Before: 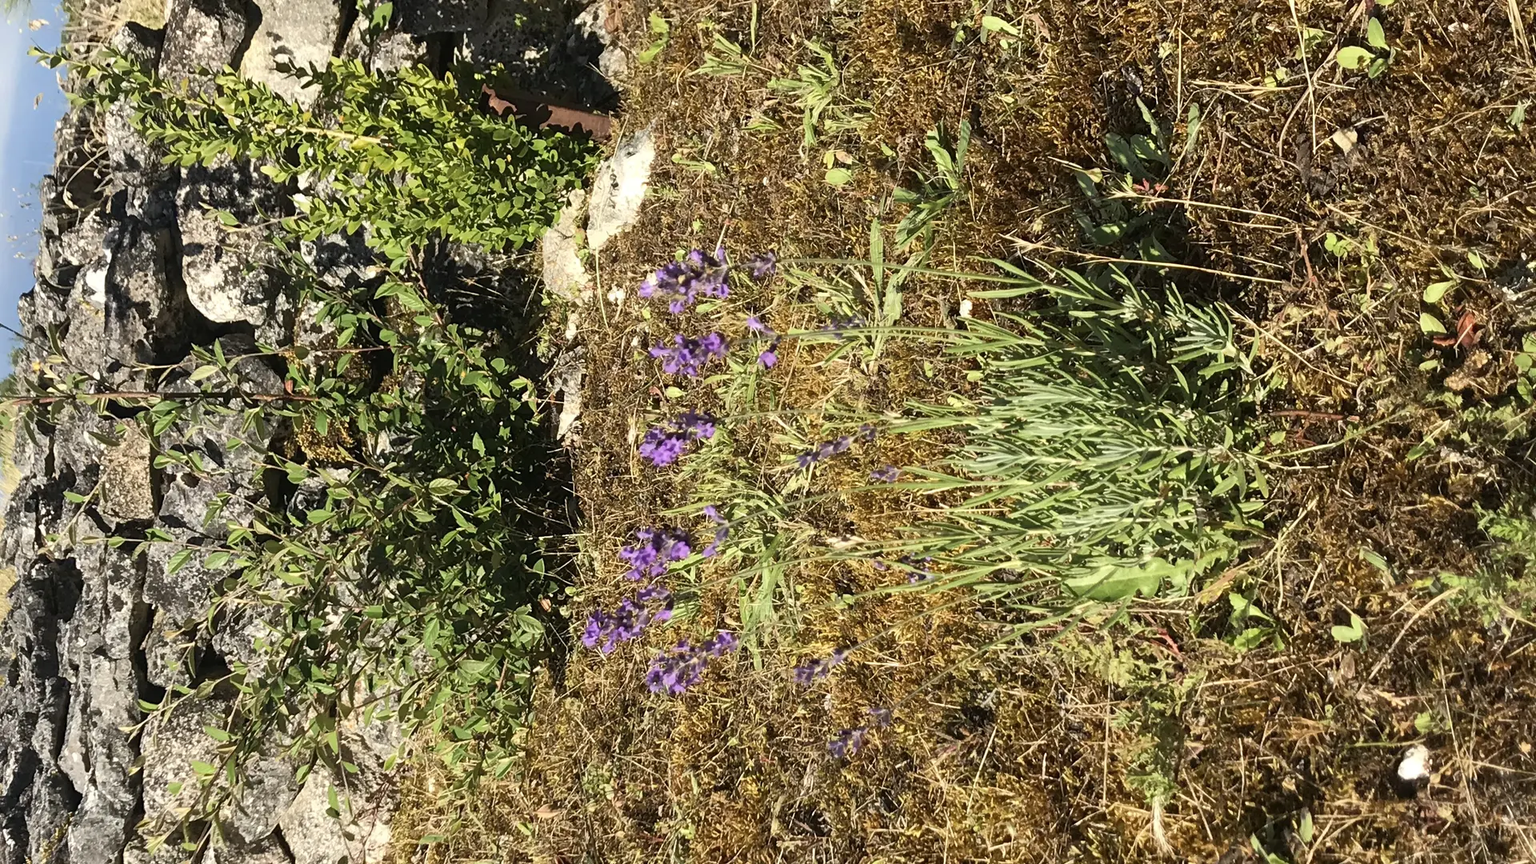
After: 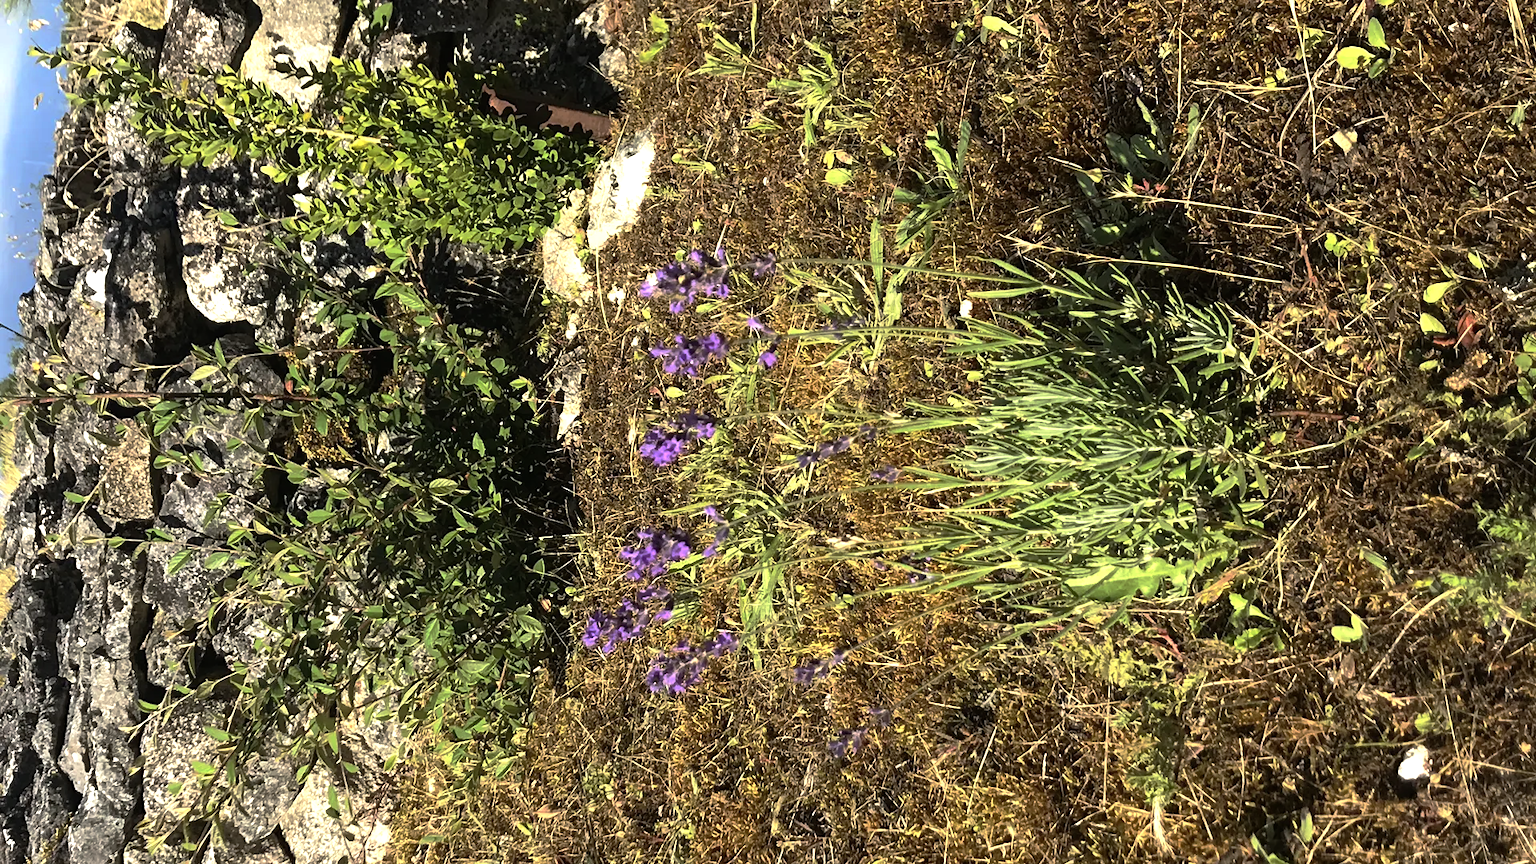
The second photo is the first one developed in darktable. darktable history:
base curve: curves: ch0 [(0, 0) (0.595, 0.418) (1, 1)], preserve colors none
tone equalizer: -8 EV -0.416 EV, -7 EV -0.397 EV, -6 EV -0.333 EV, -5 EV -0.253 EV, -3 EV 0.249 EV, -2 EV 0.313 EV, -1 EV 0.381 EV, +0 EV 0.445 EV
